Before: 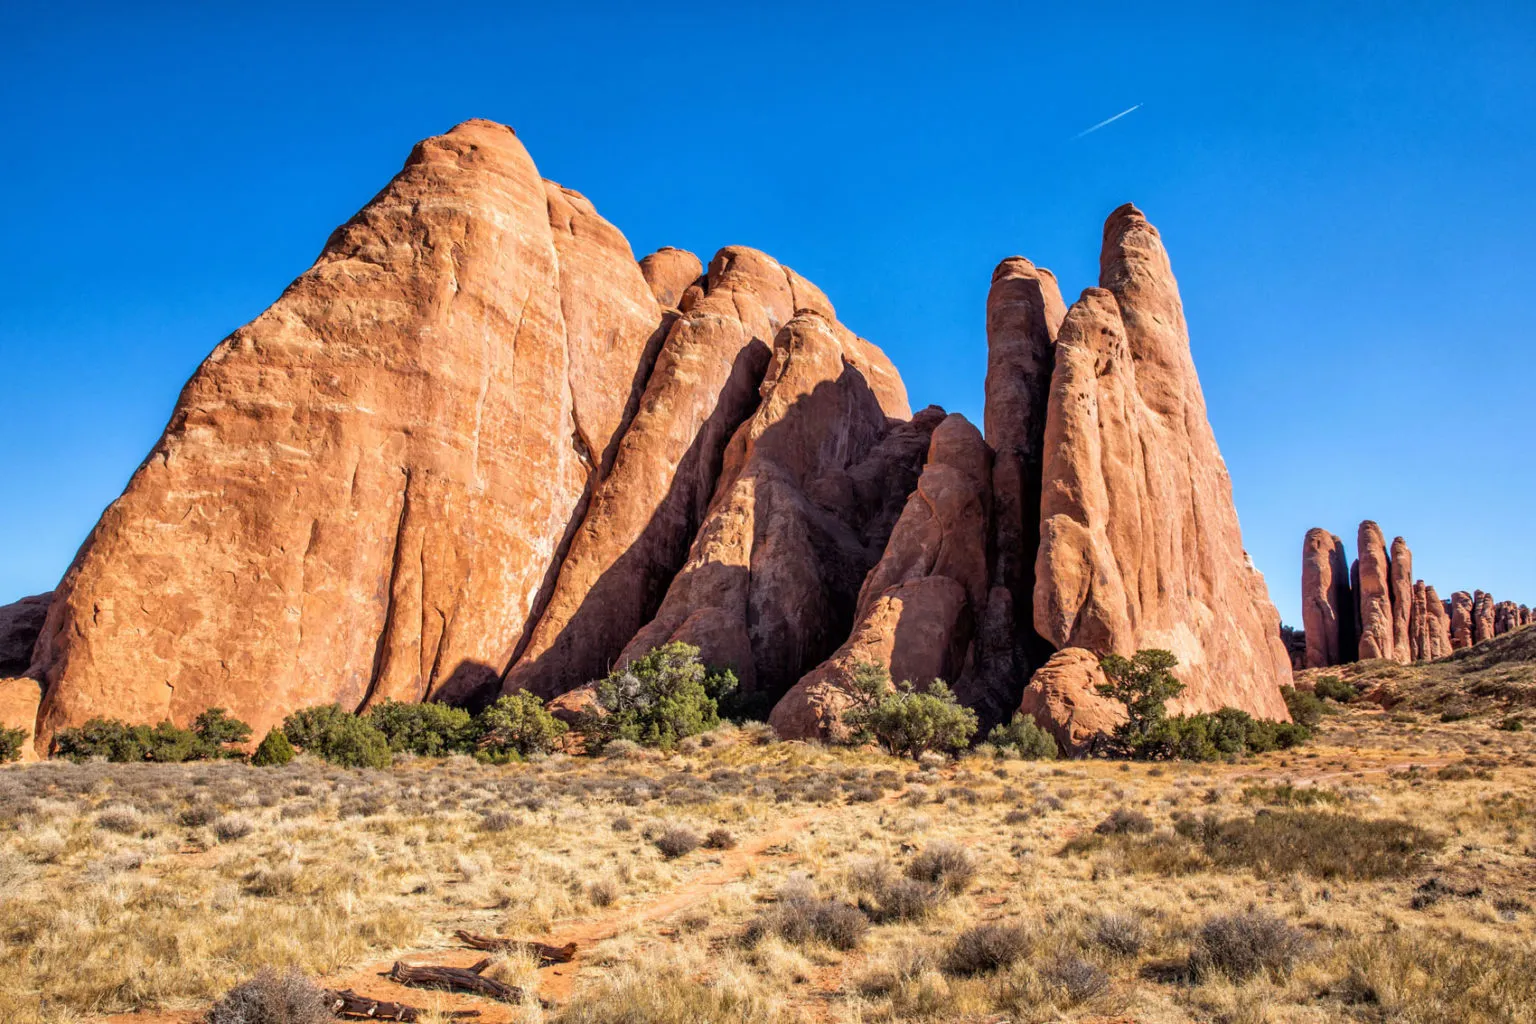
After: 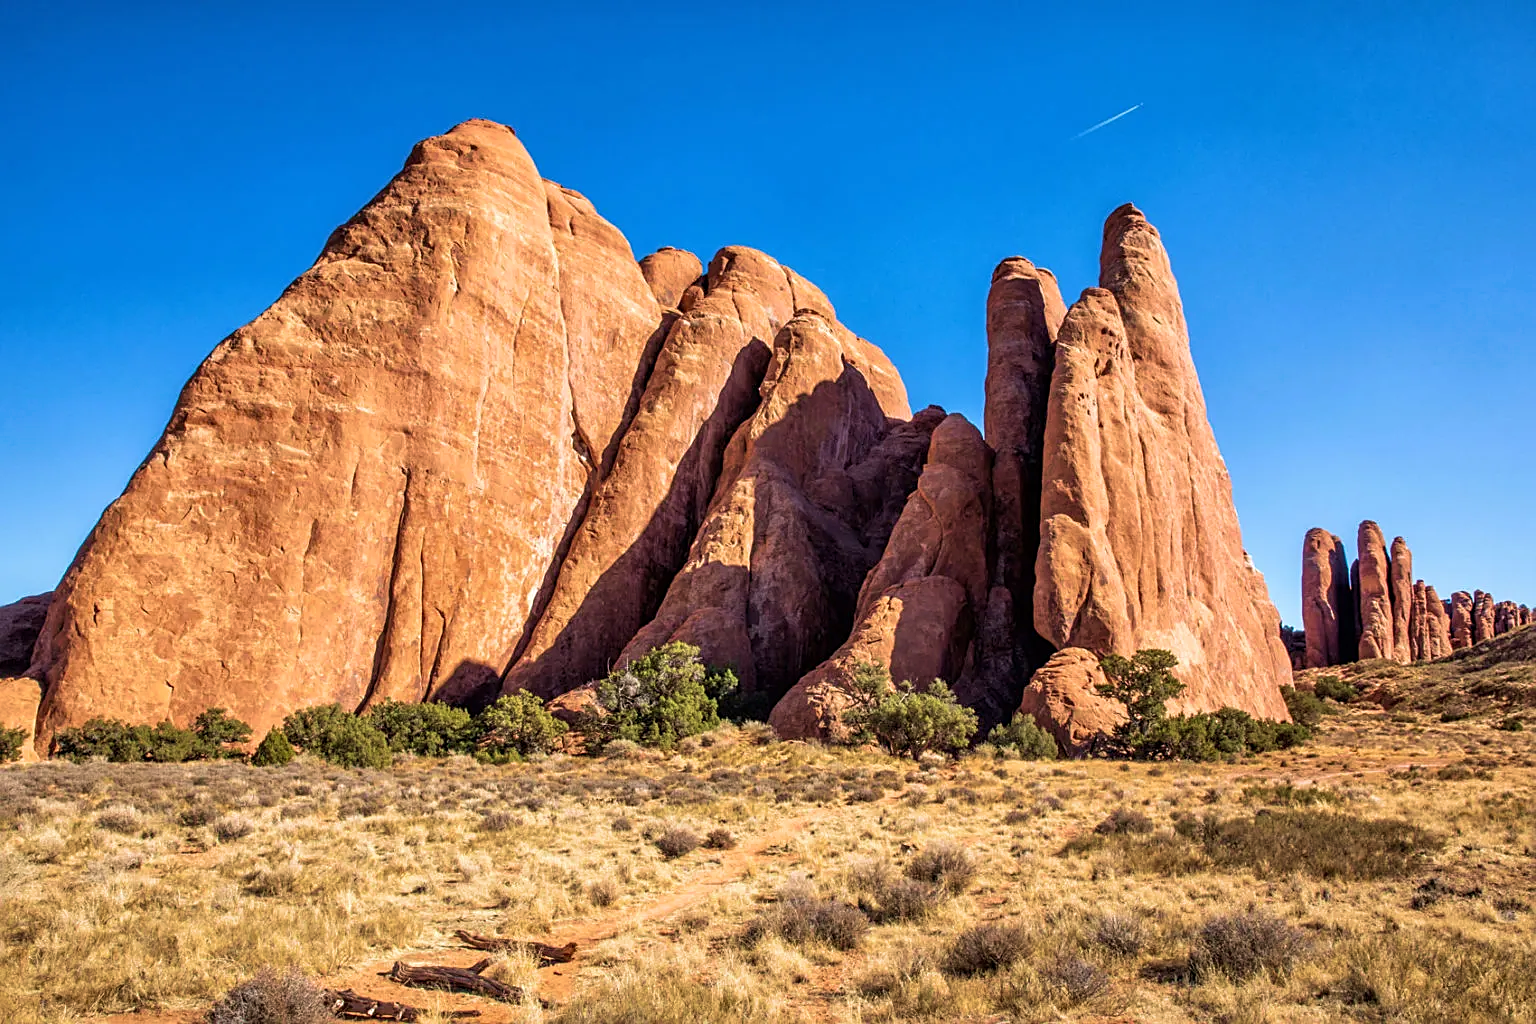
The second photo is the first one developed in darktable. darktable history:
velvia: strength 40.22%
sharpen: on, module defaults
